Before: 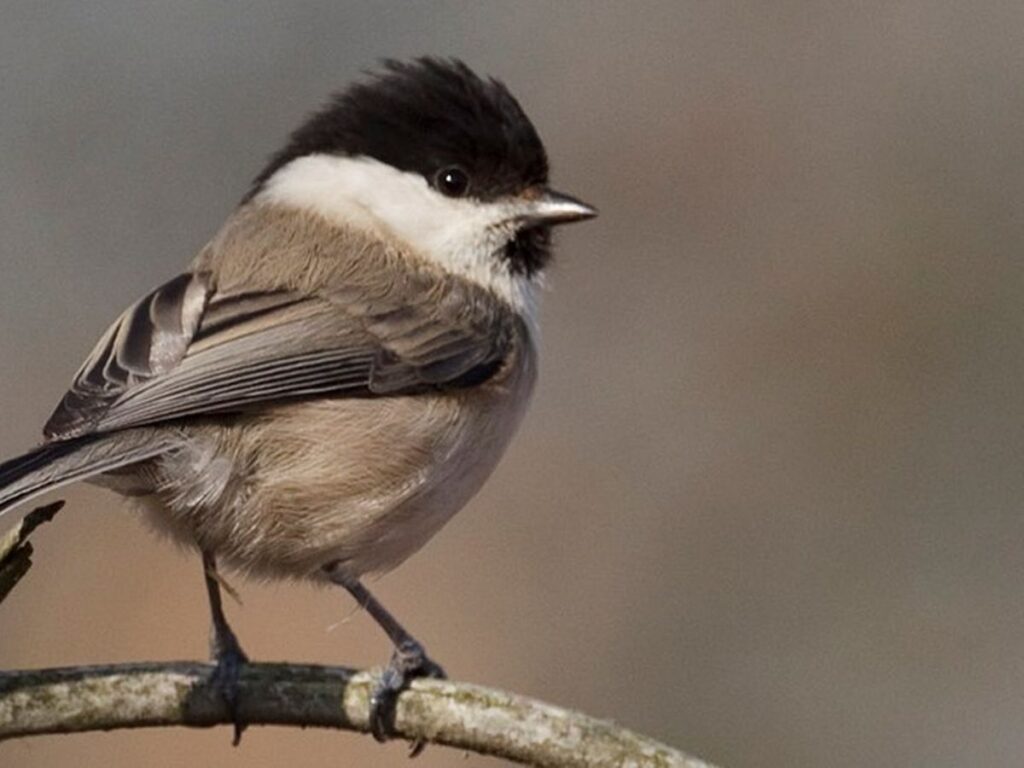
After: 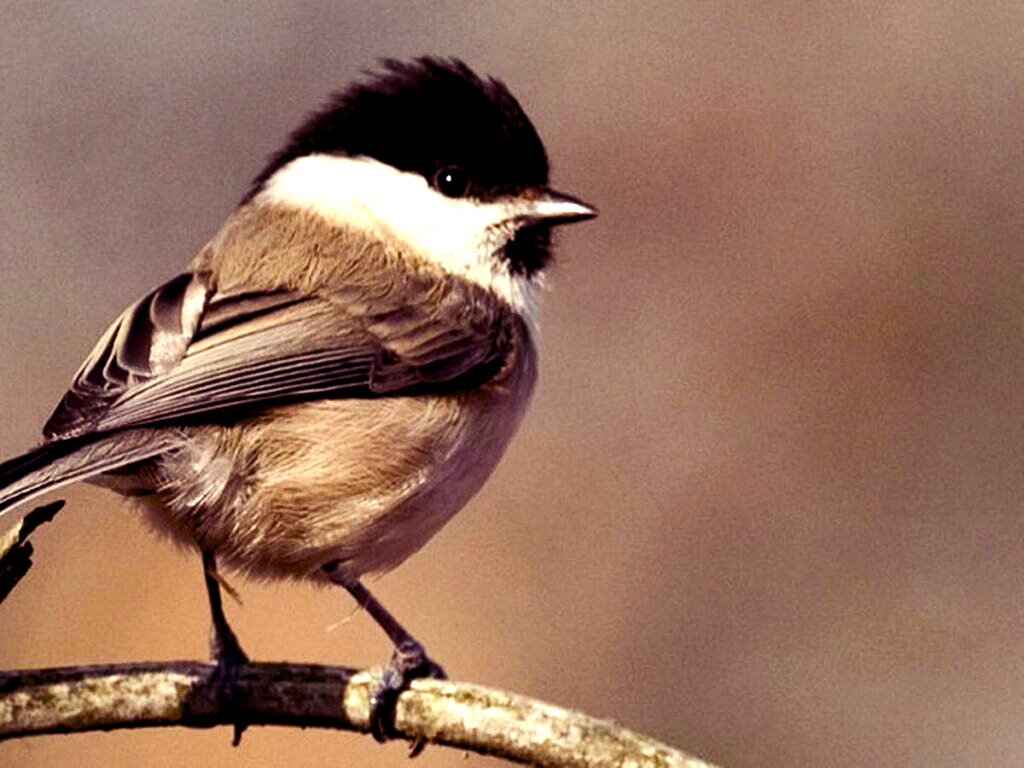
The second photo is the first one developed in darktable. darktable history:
tone equalizer: -8 EV -0.75 EV, -7 EV -0.7 EV, -6 EV -0.6 EV, -5 EV -0.4 EV, -3 EV 0.4 EV, -2 EV 0.6 EV, -1 EV 0.7 EV, +0 EV 0.75 EV, edges refinement/feathering 500, mask exposure compensation -1.57 EV, preserve details no
color balance rgb: shadows lift › luminance -21.66%, shadows lift › chroma 8.98%, shadows lift › hue 283.37°, power › chroma 1.55%, power › hue 25.59°, highlights gain › luminance 6.08%, highlights gain › chroma 2.55%, highlights gain › hue 90°, global offset › luminance -0.87%, perceptual saturation grading › global saturation 27.49%, perceptual saturation grading › highlights -28.39%, perceptual saturation grading › mid-tones 15.22%, perceptual saturation grading › shadows 33.98%, perceptual brilliance grading › highlights 10%, perceptual brilliance grading › mid-tones 5%
